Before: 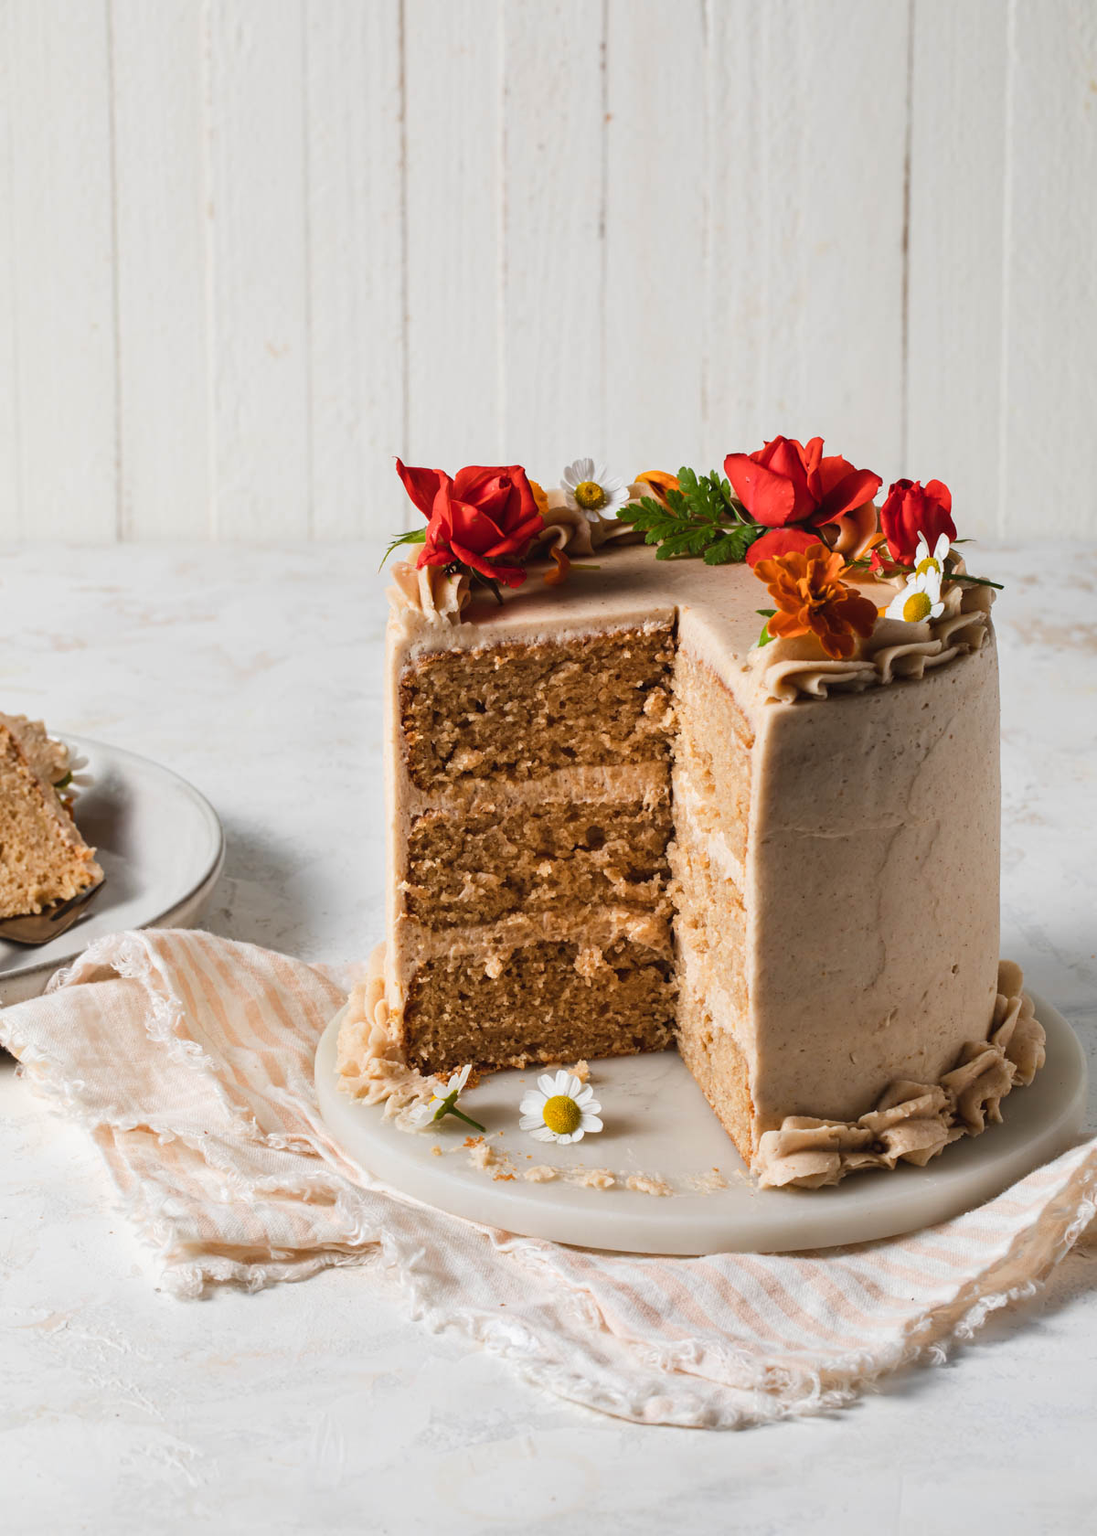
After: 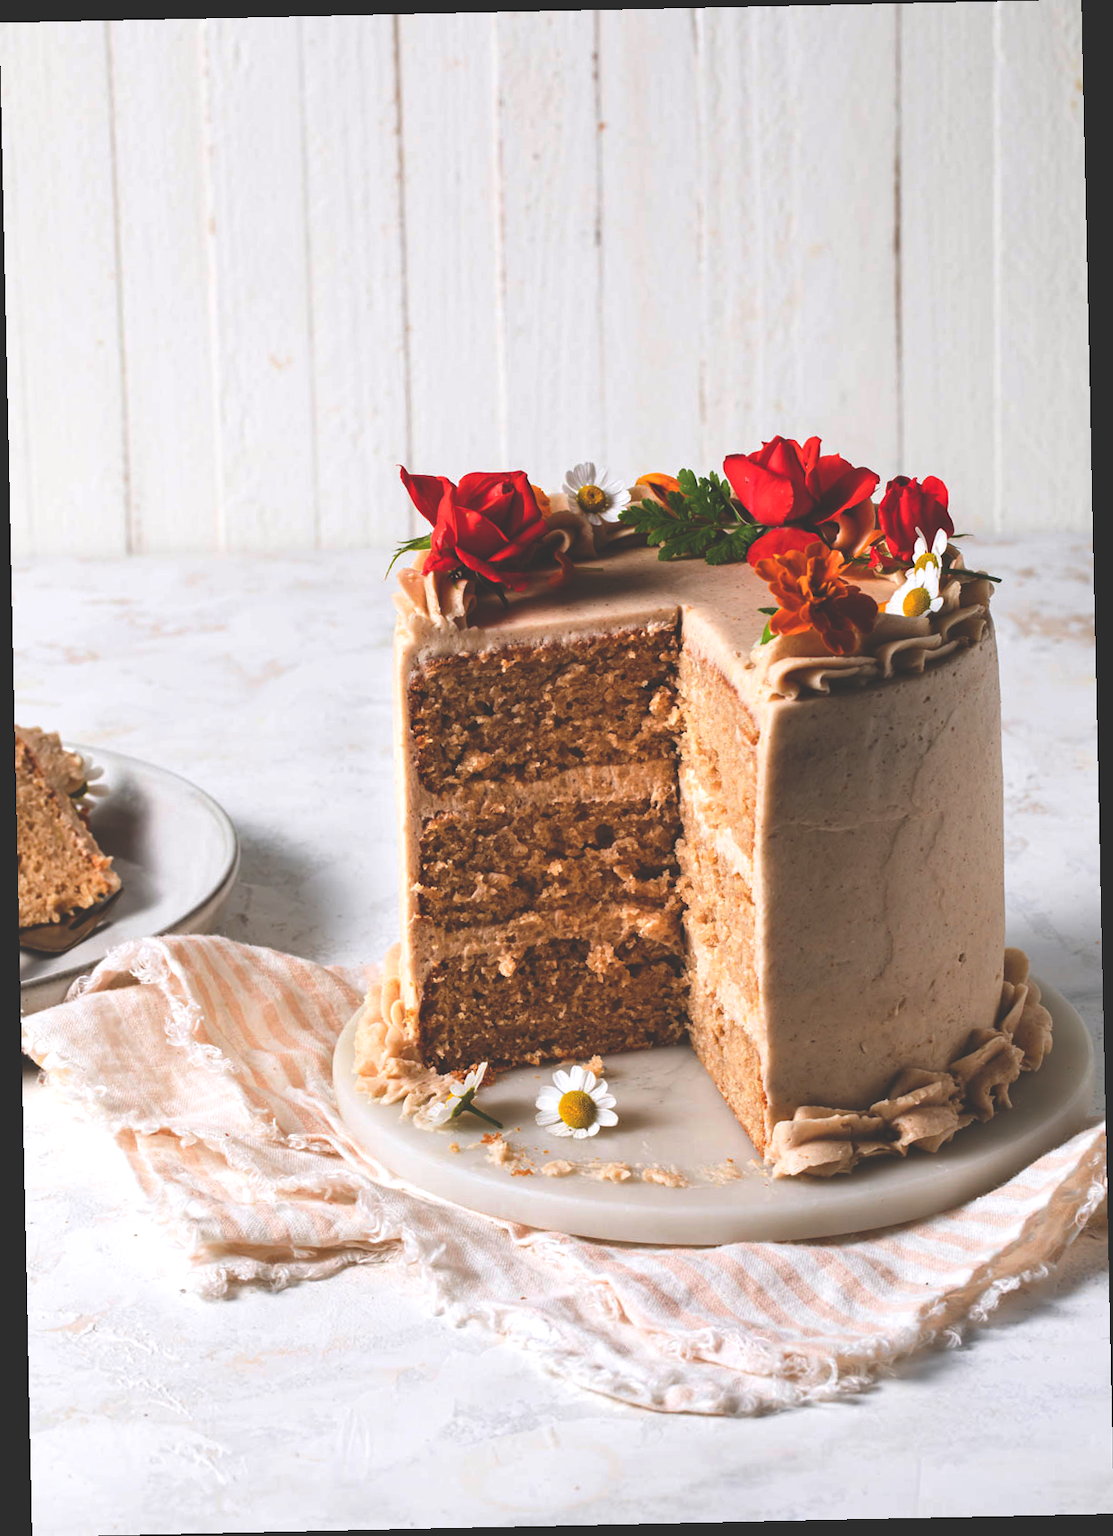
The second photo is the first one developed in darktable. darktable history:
rgb curve: curves: ch0 [(0, 0.186) (0.314, 0.284) (0.775, 0.708) (1, 1)], compensate middle gray true, preserve colors none
white balance: red 1.004, blue 1.024
exposure: exposure 0.3 EV, compensate highlight preservation false
rotate and perspective: rotation -1.24°, automatic cropping off
